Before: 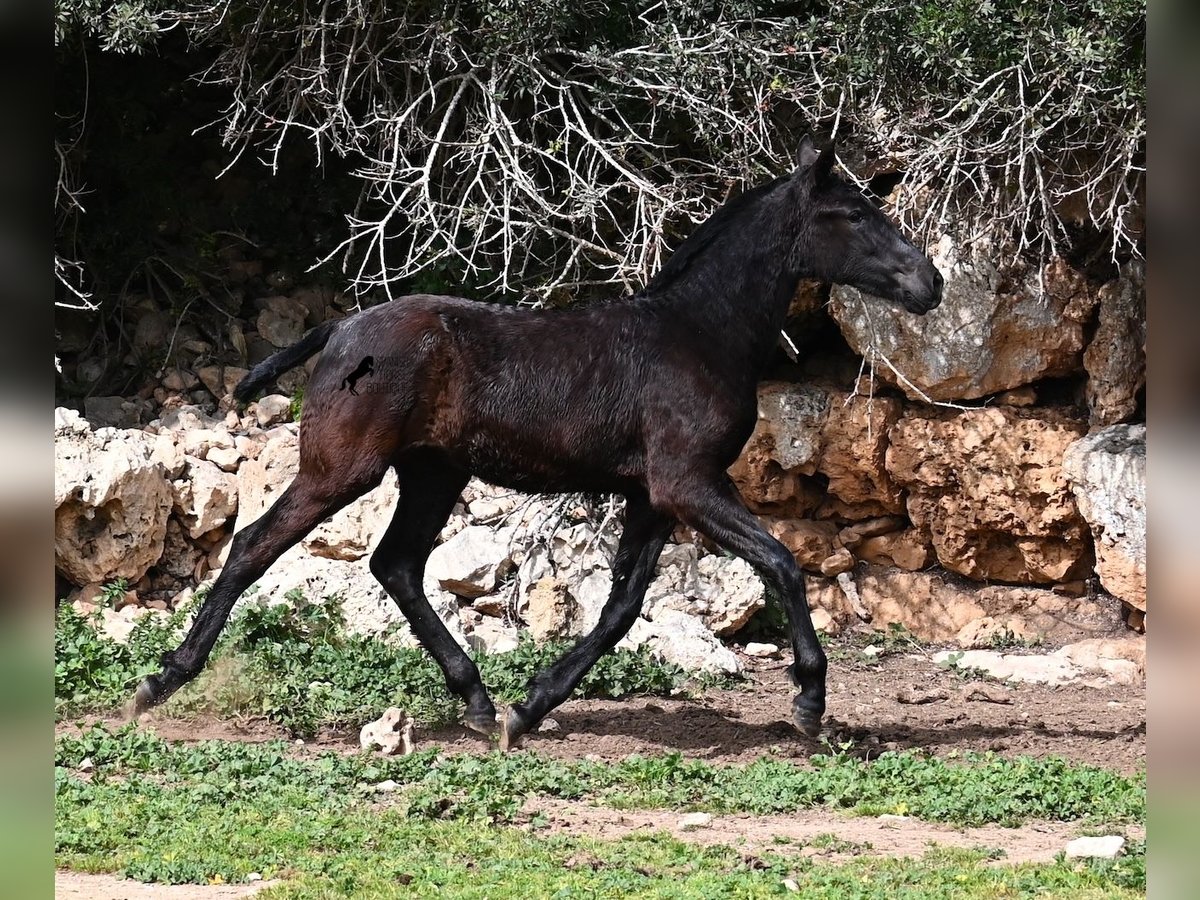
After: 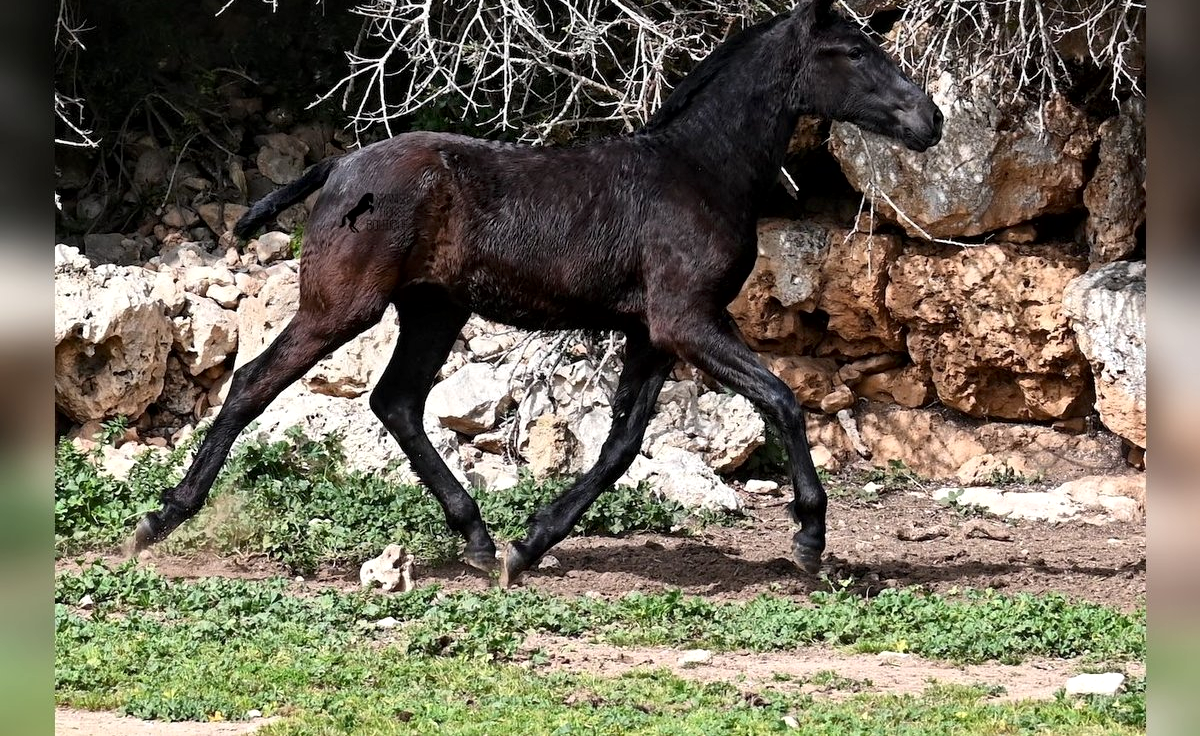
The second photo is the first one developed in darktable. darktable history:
crop and rotate: top 18.18%
local contrast: mode bilateral grid, contrast 19, coarseness 49, detail 148%, midtone range 0.2
